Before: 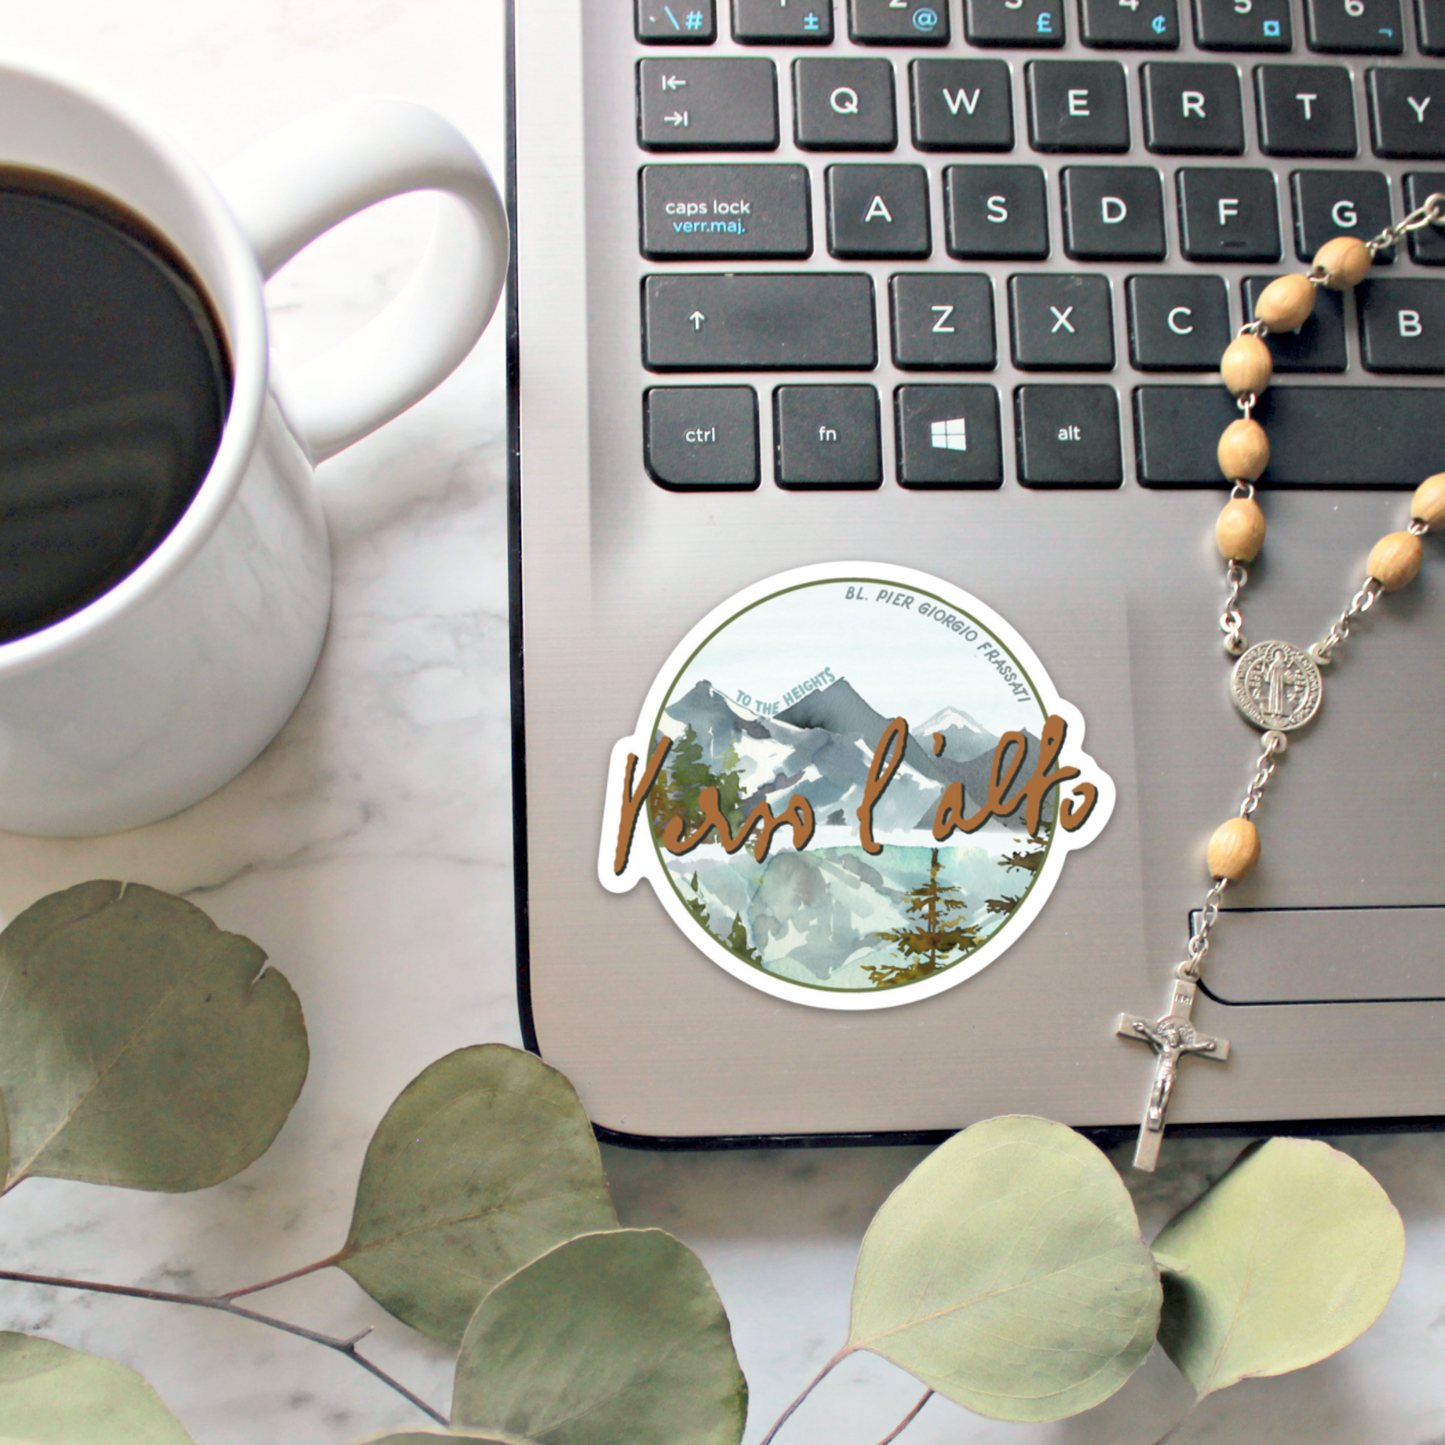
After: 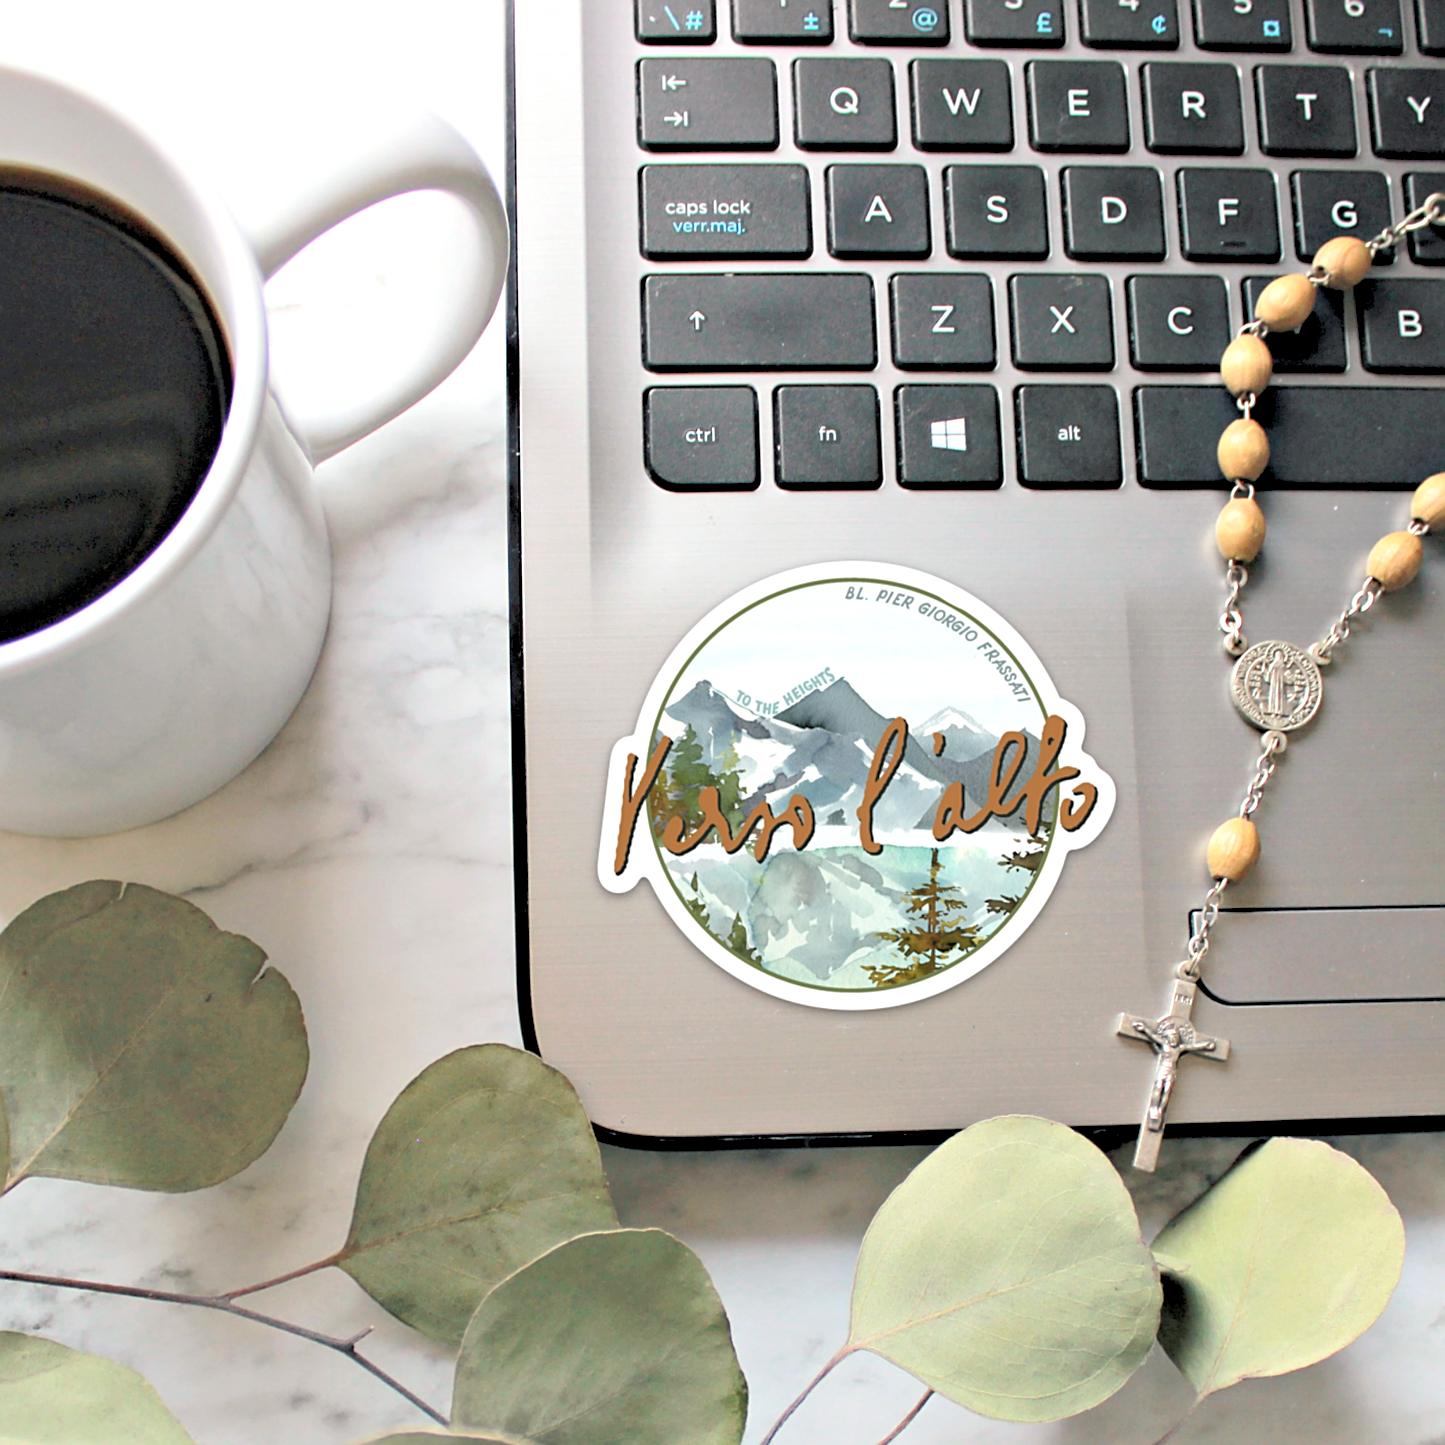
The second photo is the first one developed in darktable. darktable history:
rgb levels: levels [[0.013, 0.434, 0.89], [0, 0.5, 1], [0, 0.5, 1]]
sharpen: on, module defaults
